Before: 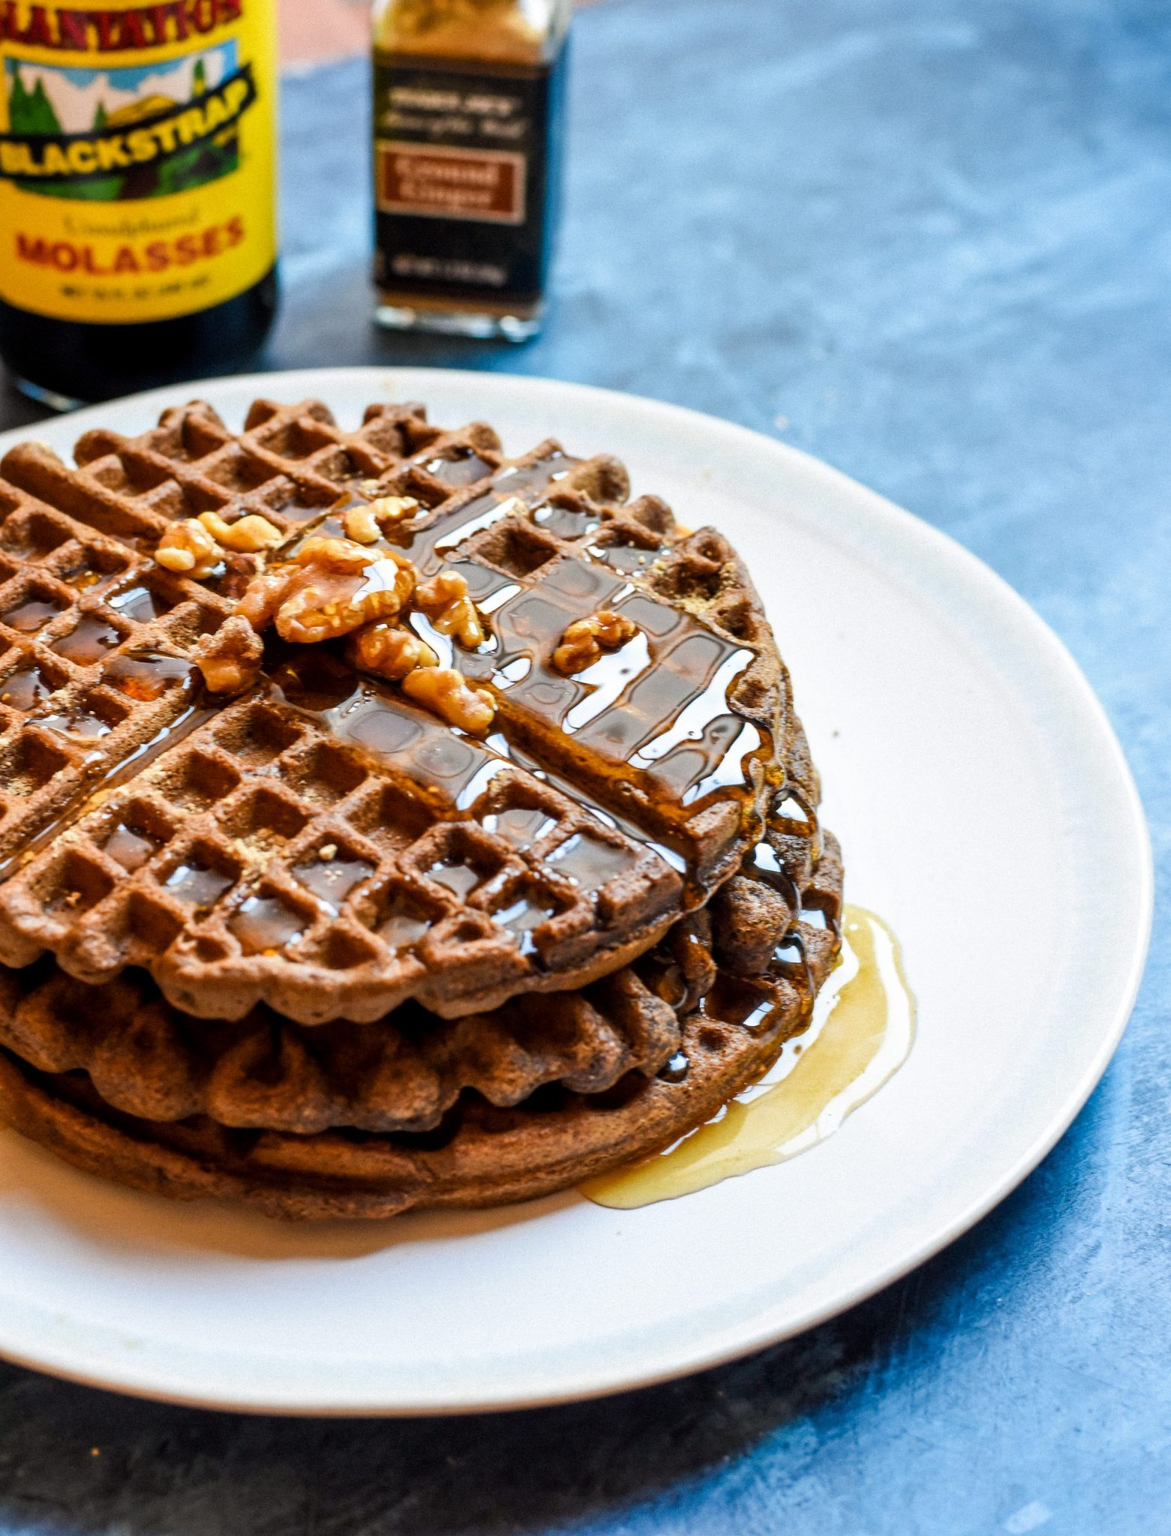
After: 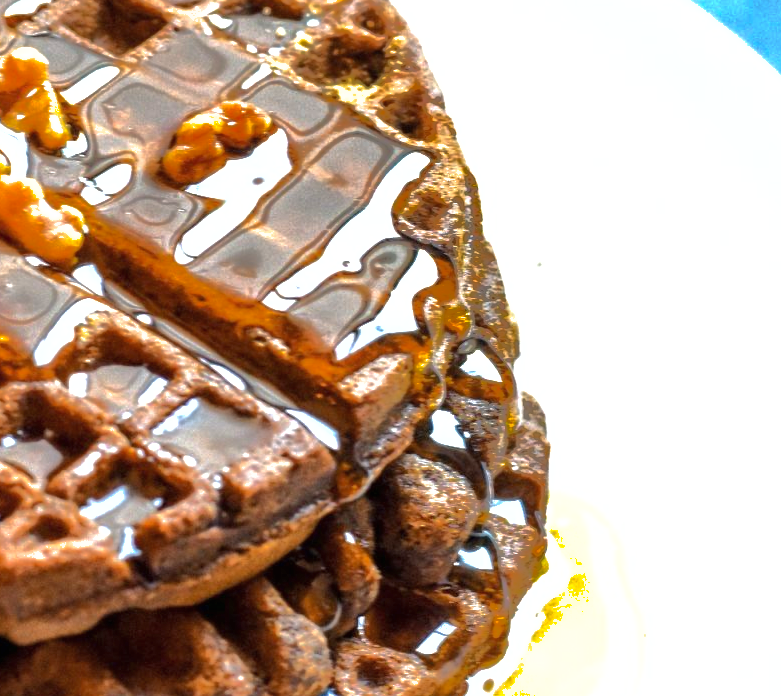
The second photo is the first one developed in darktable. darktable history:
exposure: black level correction 0, exposure 0.704 EV, compensate exposure bias true, compensate highlight preservation false
shadows and highlights: shadows 24.99, highlights -69.09
crop: left 36.852%, top 34.871%, right 13.082%, bottom 30.999%
